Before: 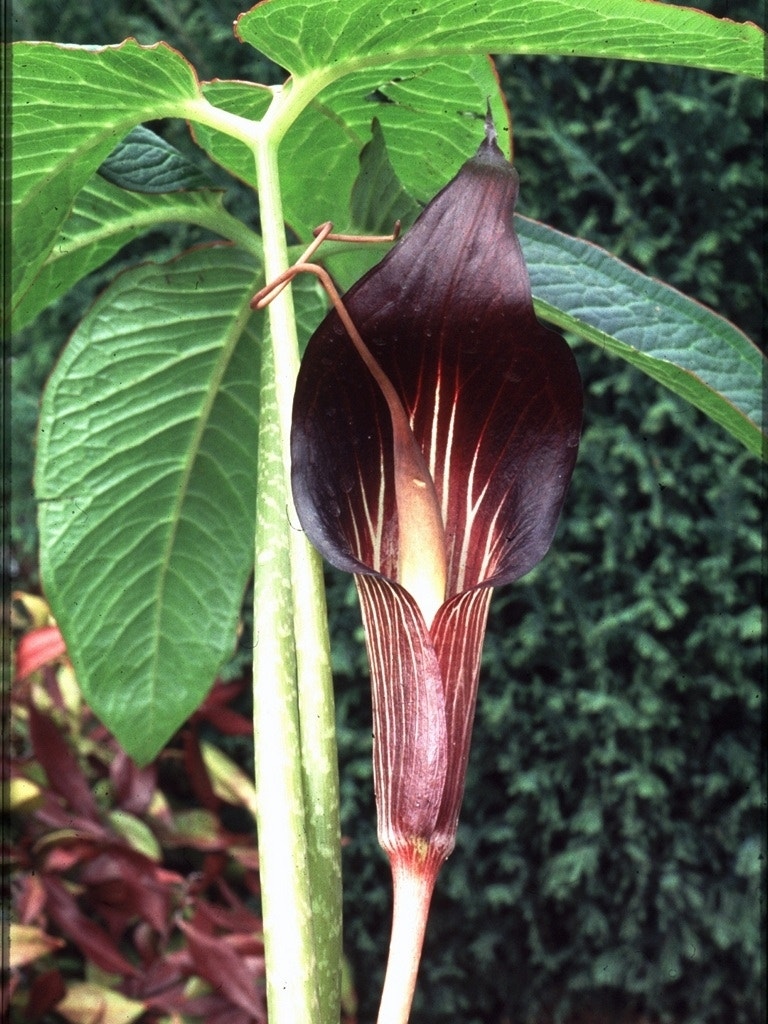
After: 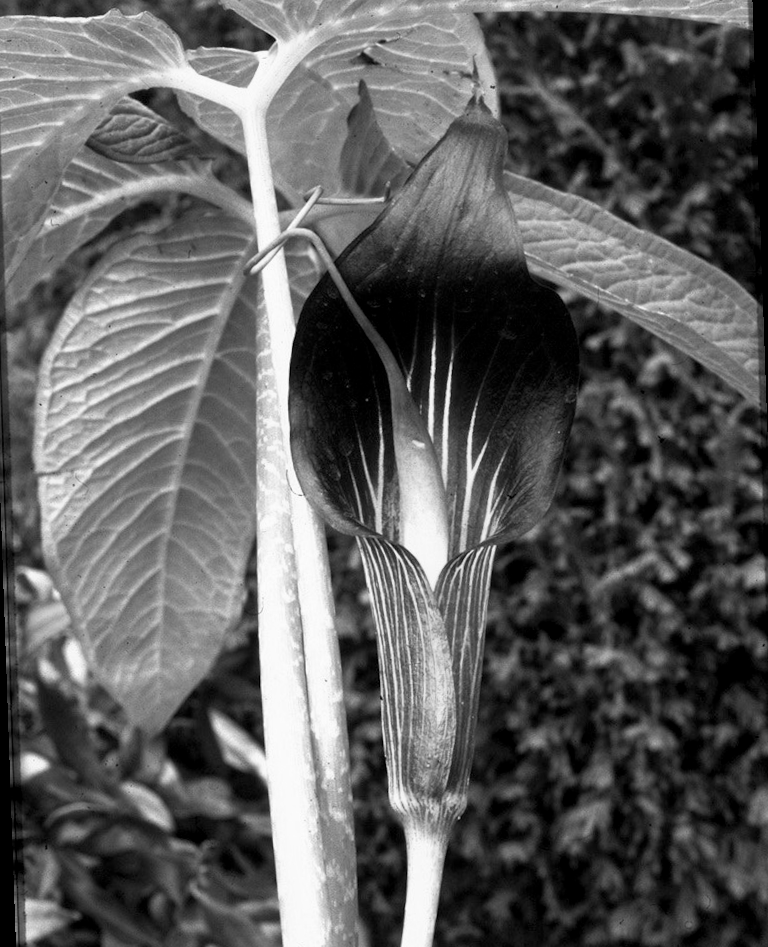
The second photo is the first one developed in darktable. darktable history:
color balance rgb: shadows lift › chroma 1%, shadows lift › hue 240.84°, highlights gain › chroma 2%, highlights gain › hue 73.2°, global offset › luminance -0.5%, perceptual saturation grading › global saturation 20%, perceptual saturation grading › highlights -25%, perceptual saturation grading › shadows 50%, global vibrance 15%
monochrome: a -6.99, b 35.61, size 1.4
rotate and perspective: rotation -2°, crop left 0.022, crop right 0.978, crop top 0.049, crop bottom 0.951
